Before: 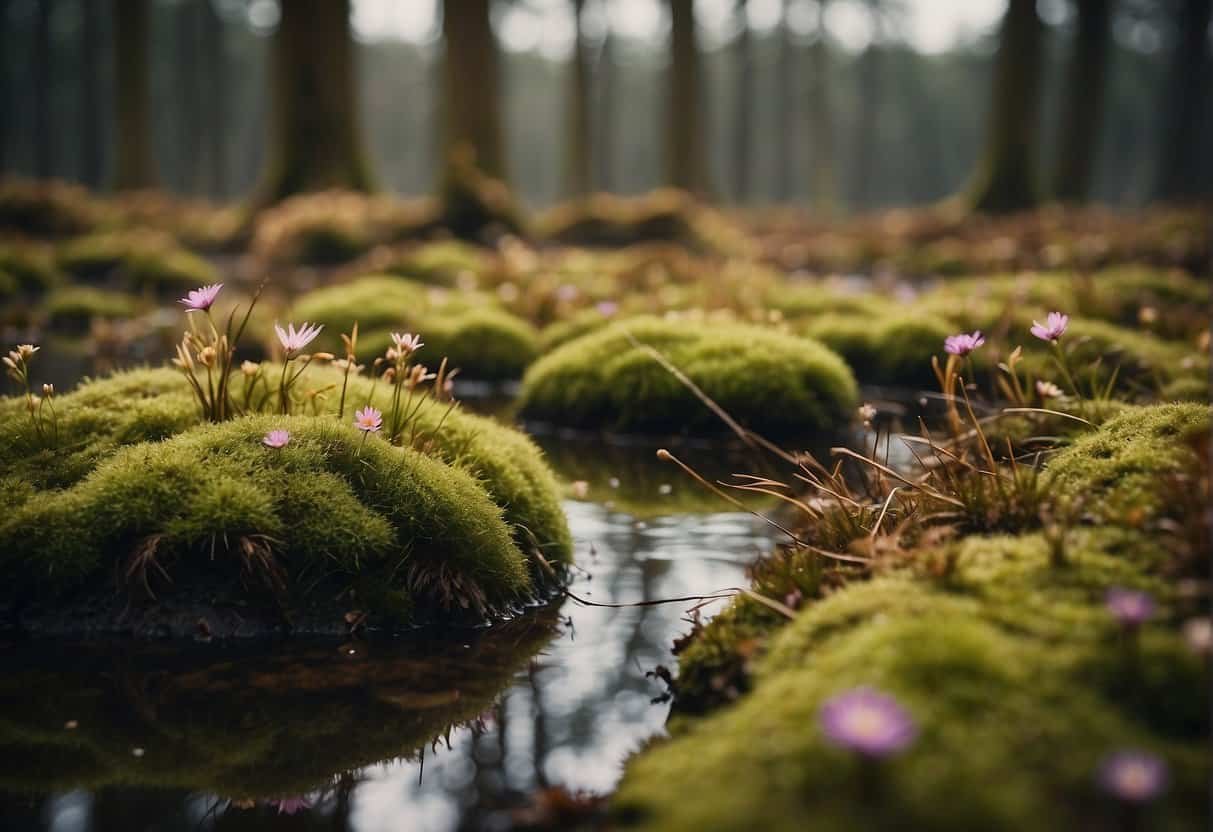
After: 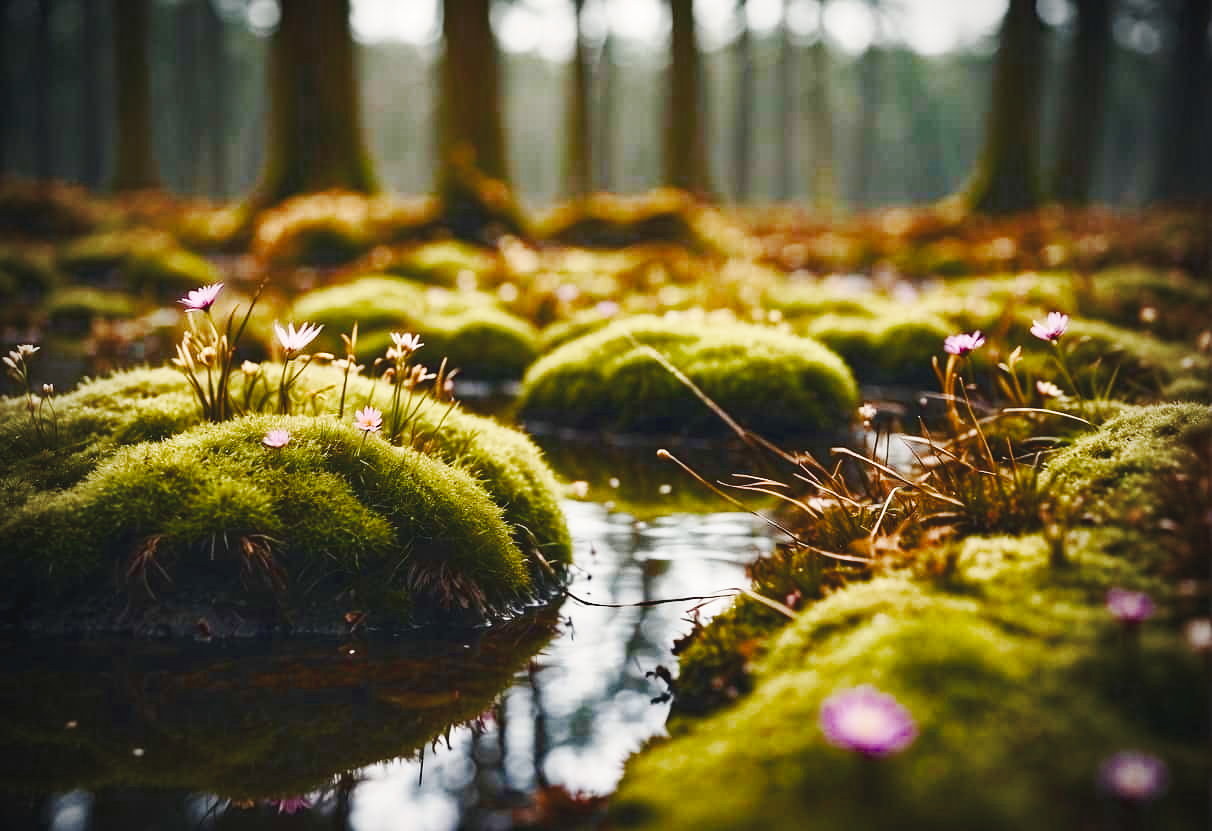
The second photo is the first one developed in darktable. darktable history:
color balance rgb: shadows lift › hue 86.27°, linear chroma grading › global chroma -15.386%, perceptual saturation grading › global saturation 20%, perceptual saturation grading › highlights -25.73%, perceptual saturation grading › shadows 50.588%, perceptual brilliance grading › highlights 14.199%, perceptual brilliance grading › shadows -19.169%, global vibrance -1.459%, saturation formula JzAzBz (2021)
crop: left 0.043%
tone equalizer: on, module defaults
haze removal: adaptive false
base curve: curves: ch0 [(0, 0.007) (0.028, 0.063) (0.121, 0.311) (0.46, 0.743) (0.859, 0.957) (1, 1)], preserve colors none
vignetting: fall-off start 73.02%
